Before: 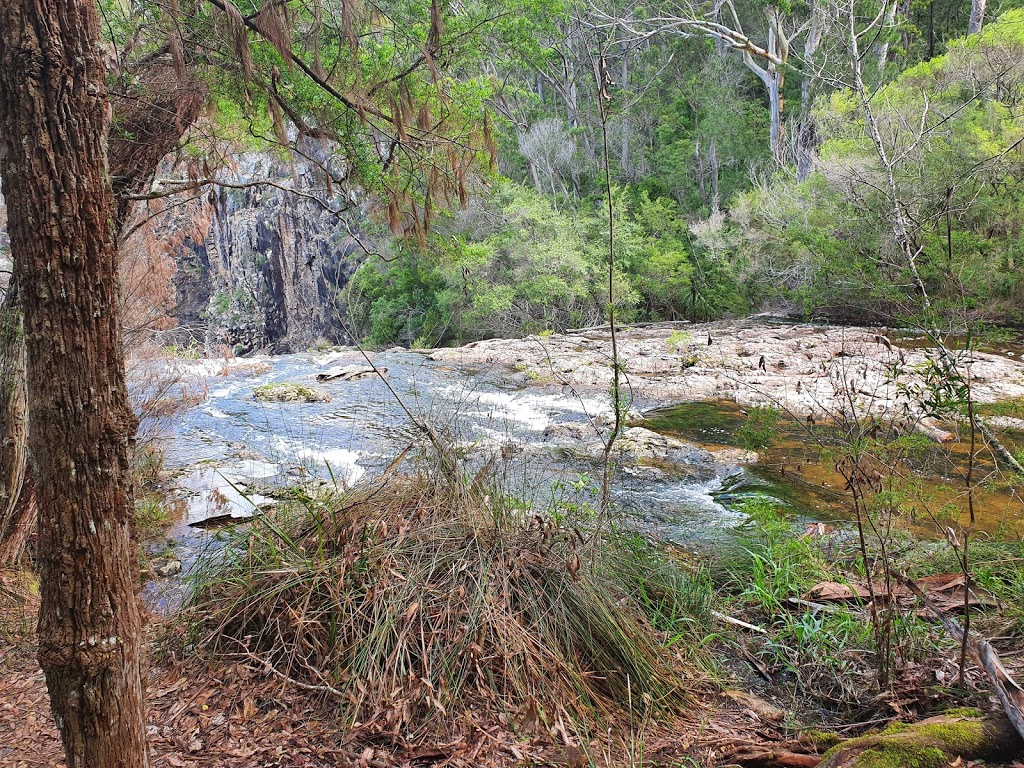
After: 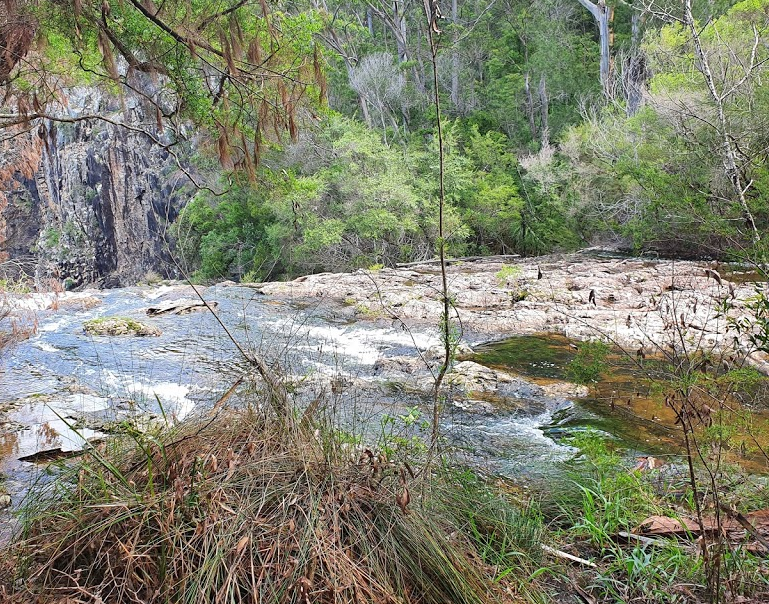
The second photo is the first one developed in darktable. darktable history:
crop: left 16.654%, top 8.705%, right 8.243%, bottom 12.584%
